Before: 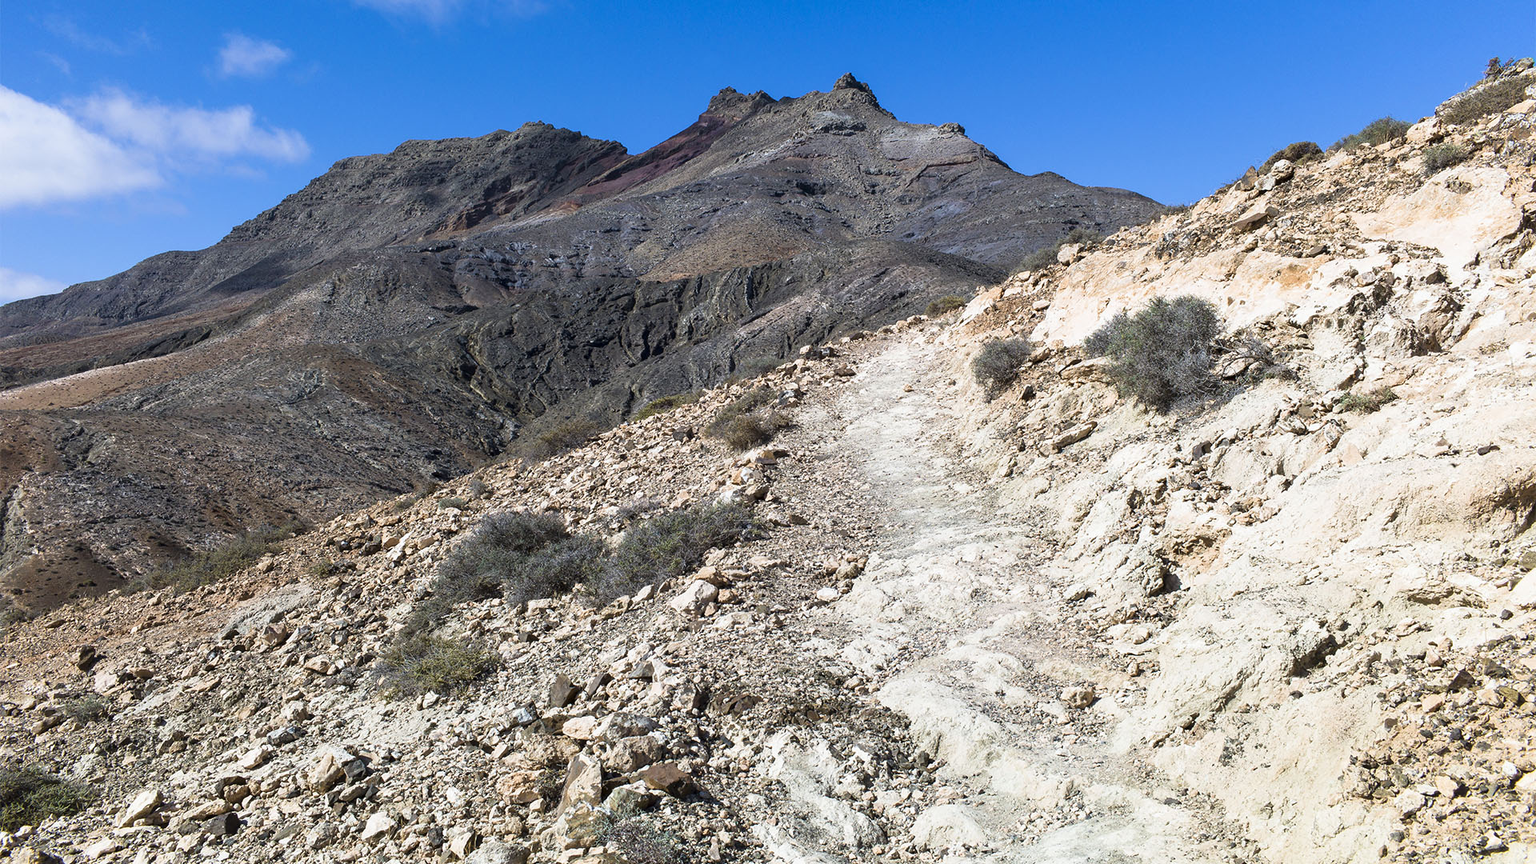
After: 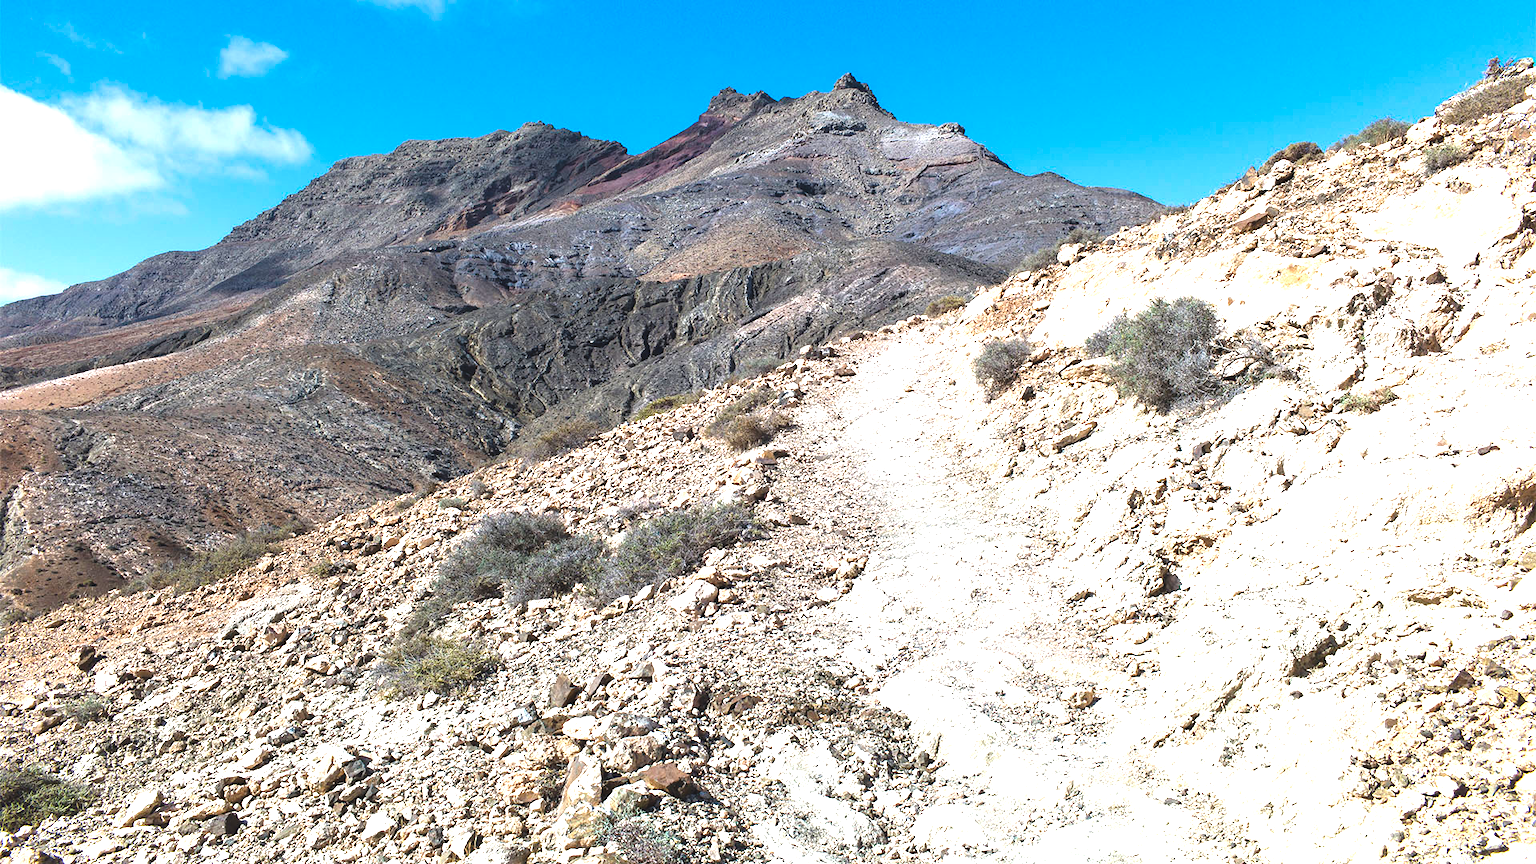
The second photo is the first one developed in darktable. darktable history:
exposure: black level correction -0.005, exposure 1 EV, compensate exposure bias true, compensate highlight preservation false
